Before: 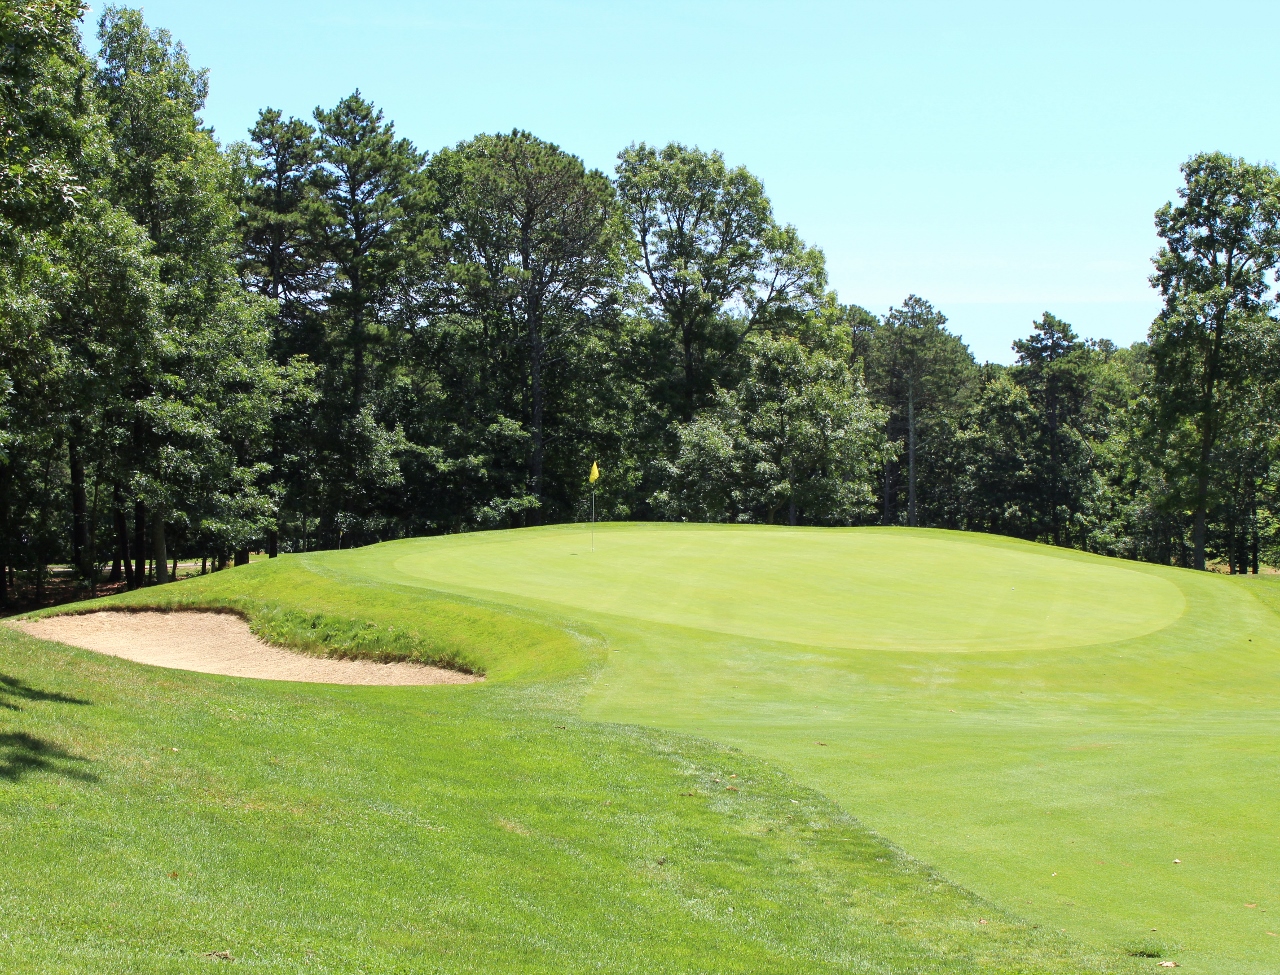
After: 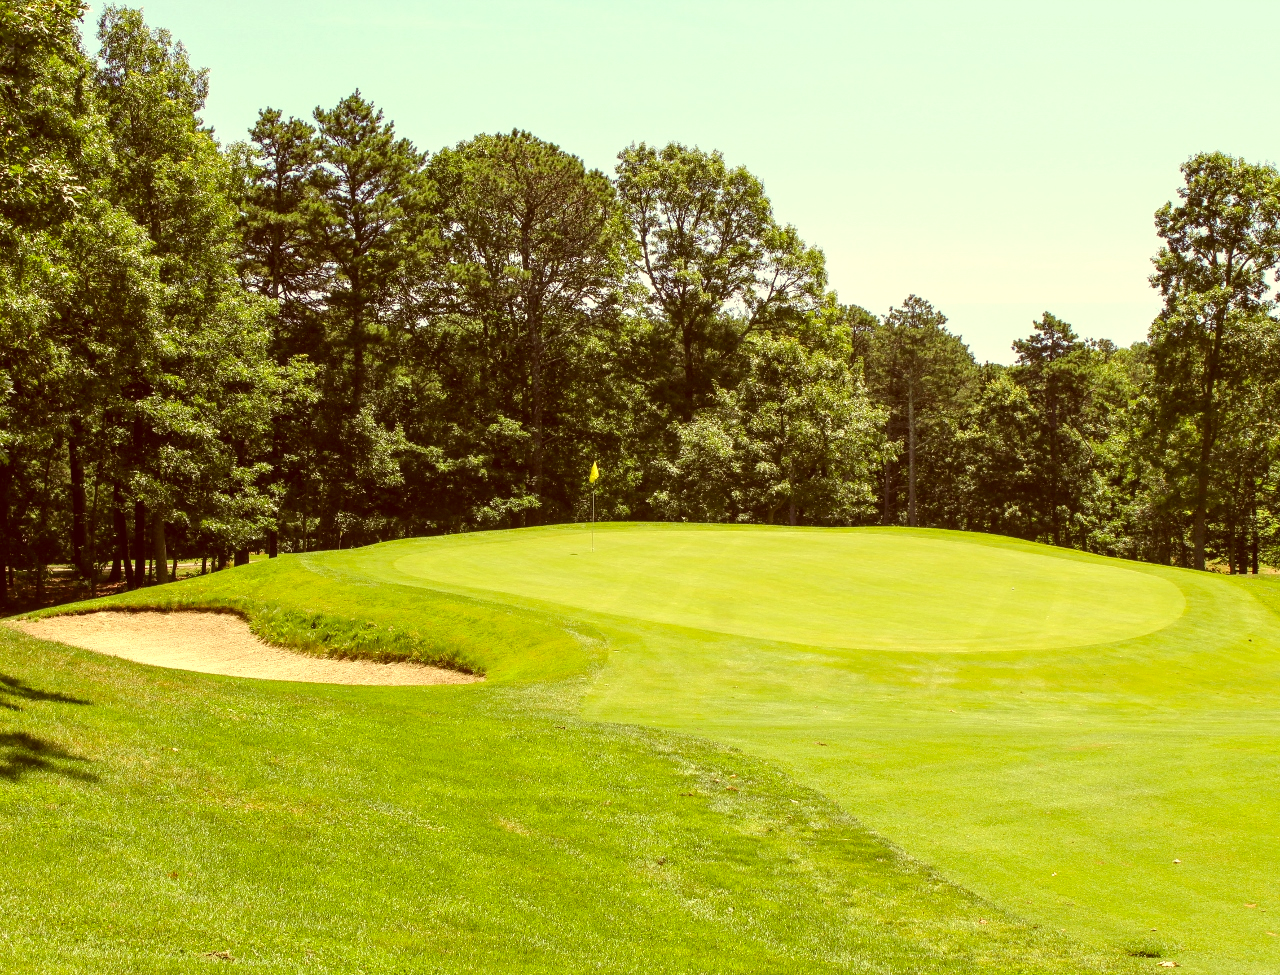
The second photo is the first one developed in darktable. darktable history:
local contrast: on, module defaults
color correction: highlights a* 1.02, highlights b* 23.6, shadows a* 16.1, shadows b* 24.1
exposure: exposure 0.203 EV, compensate highlight preservation false
